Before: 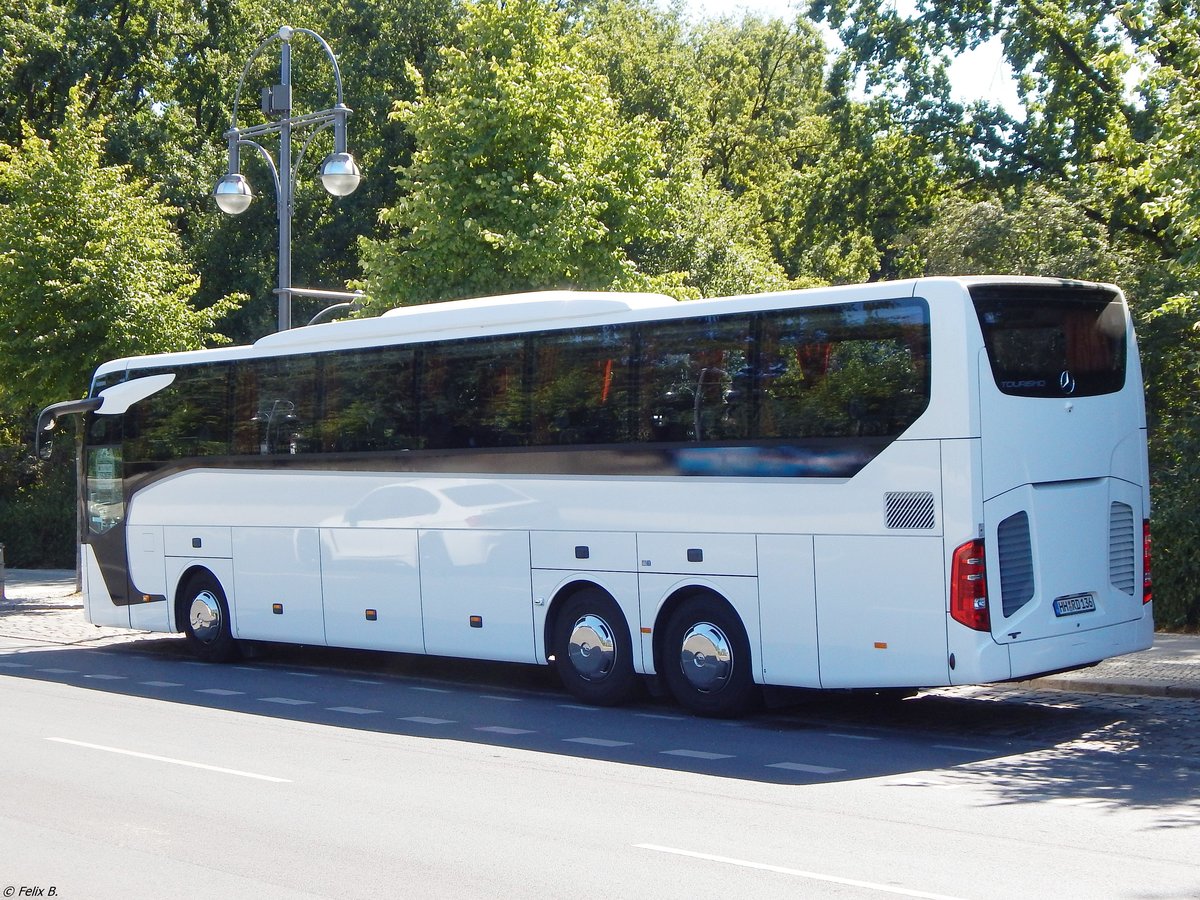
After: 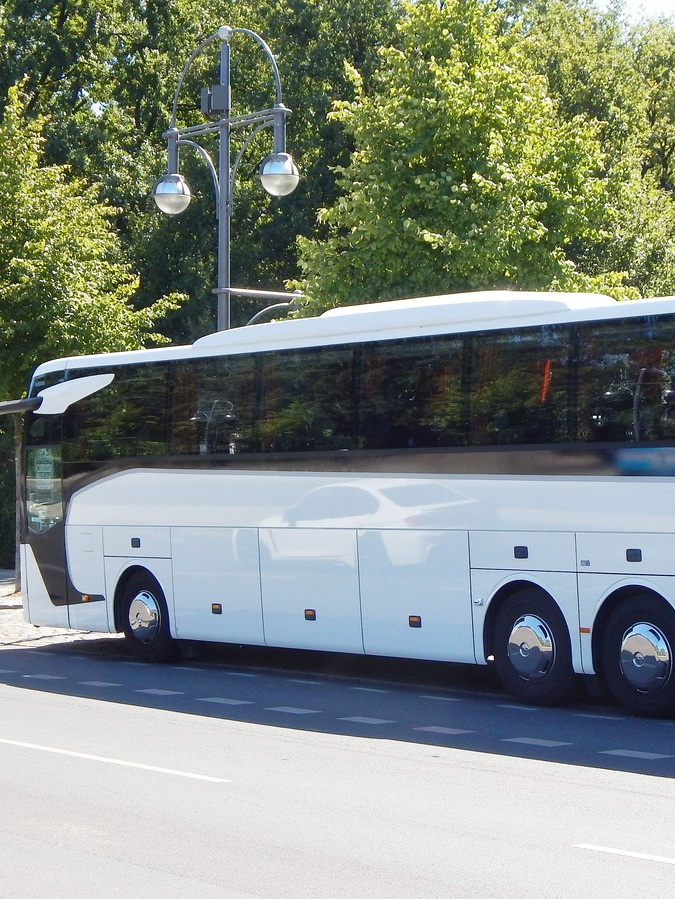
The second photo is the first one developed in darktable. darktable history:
tone equalizer: on, module defaults
crop: left 5.114%, right 38.589%
